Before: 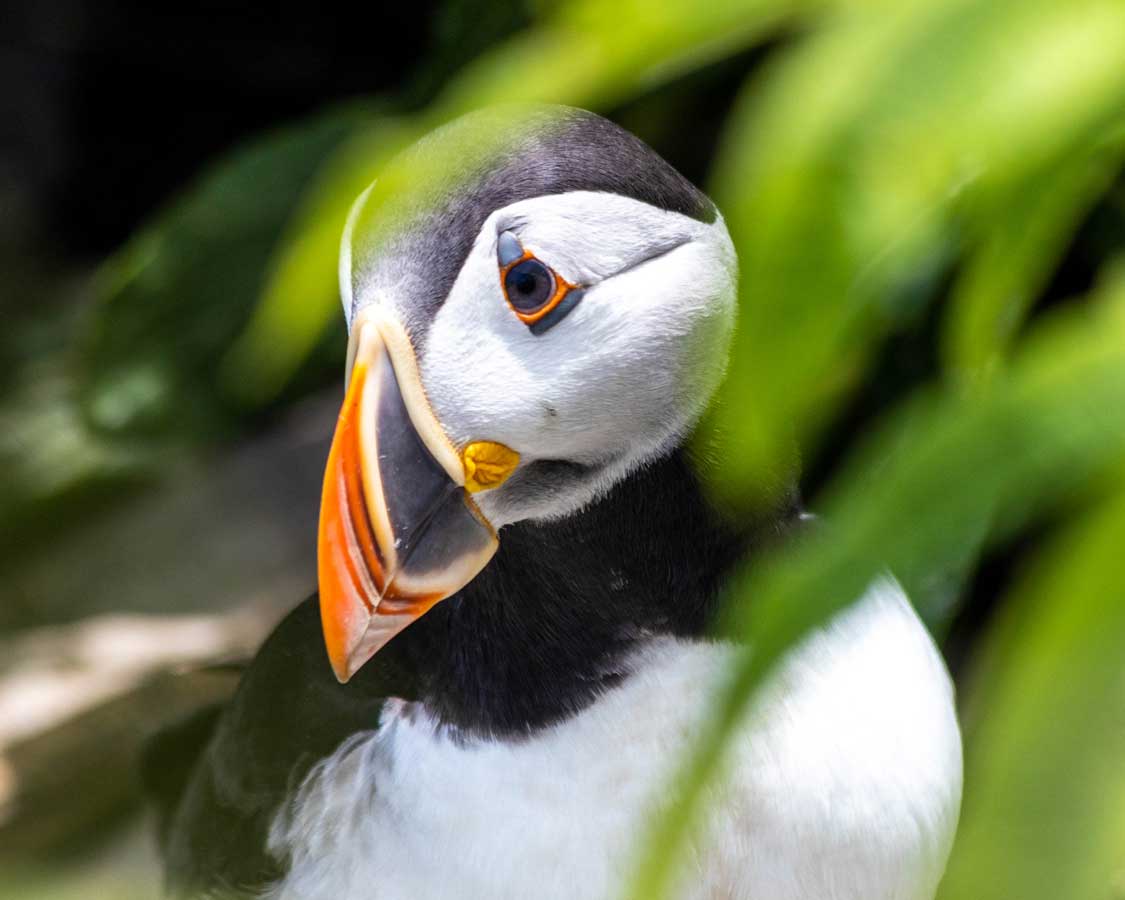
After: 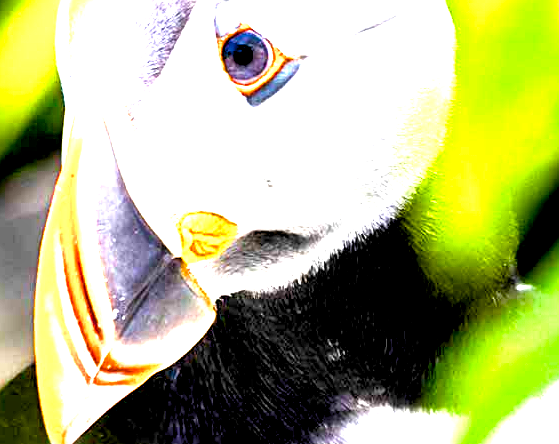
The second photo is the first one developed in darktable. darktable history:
crop: left 25.213%, top 25.484%, right 25.031%, bottom 25.141%
haze removal: strength -0.107, compatibility mode true, adaptive false
color balance rgb: perceptual saturation grading › global saturation 0.963%, perceptual saturation grading › highlights -17.2%, perceptual saturation grading › mid-tones 33.011%, perceptual saturation grading › shadows 50.53%, global vibrance 20%
levels: white 99.89%, levels [0.012, 0.367, 0.697]
sharpen: radius 2.776
exposure: black level correction 0.009, exposure 1.432 EV, compensate exposure bias true, compensate highlight preservation false
